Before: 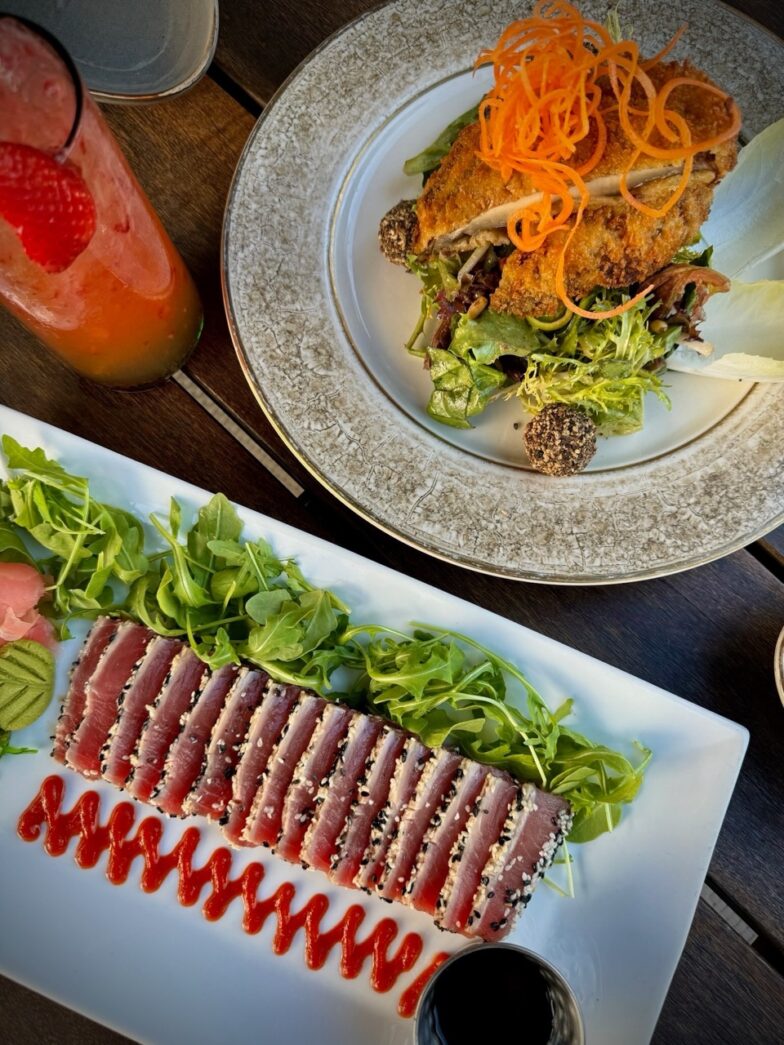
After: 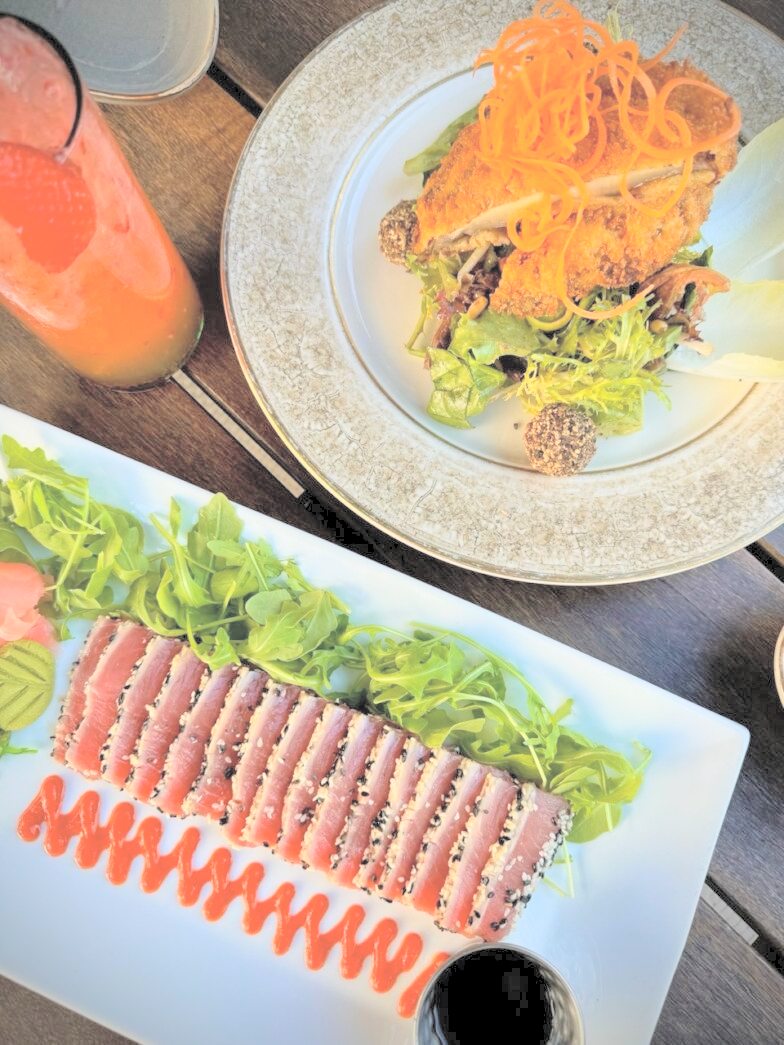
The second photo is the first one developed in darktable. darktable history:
contrast brightness saturation: brightness 0.988
